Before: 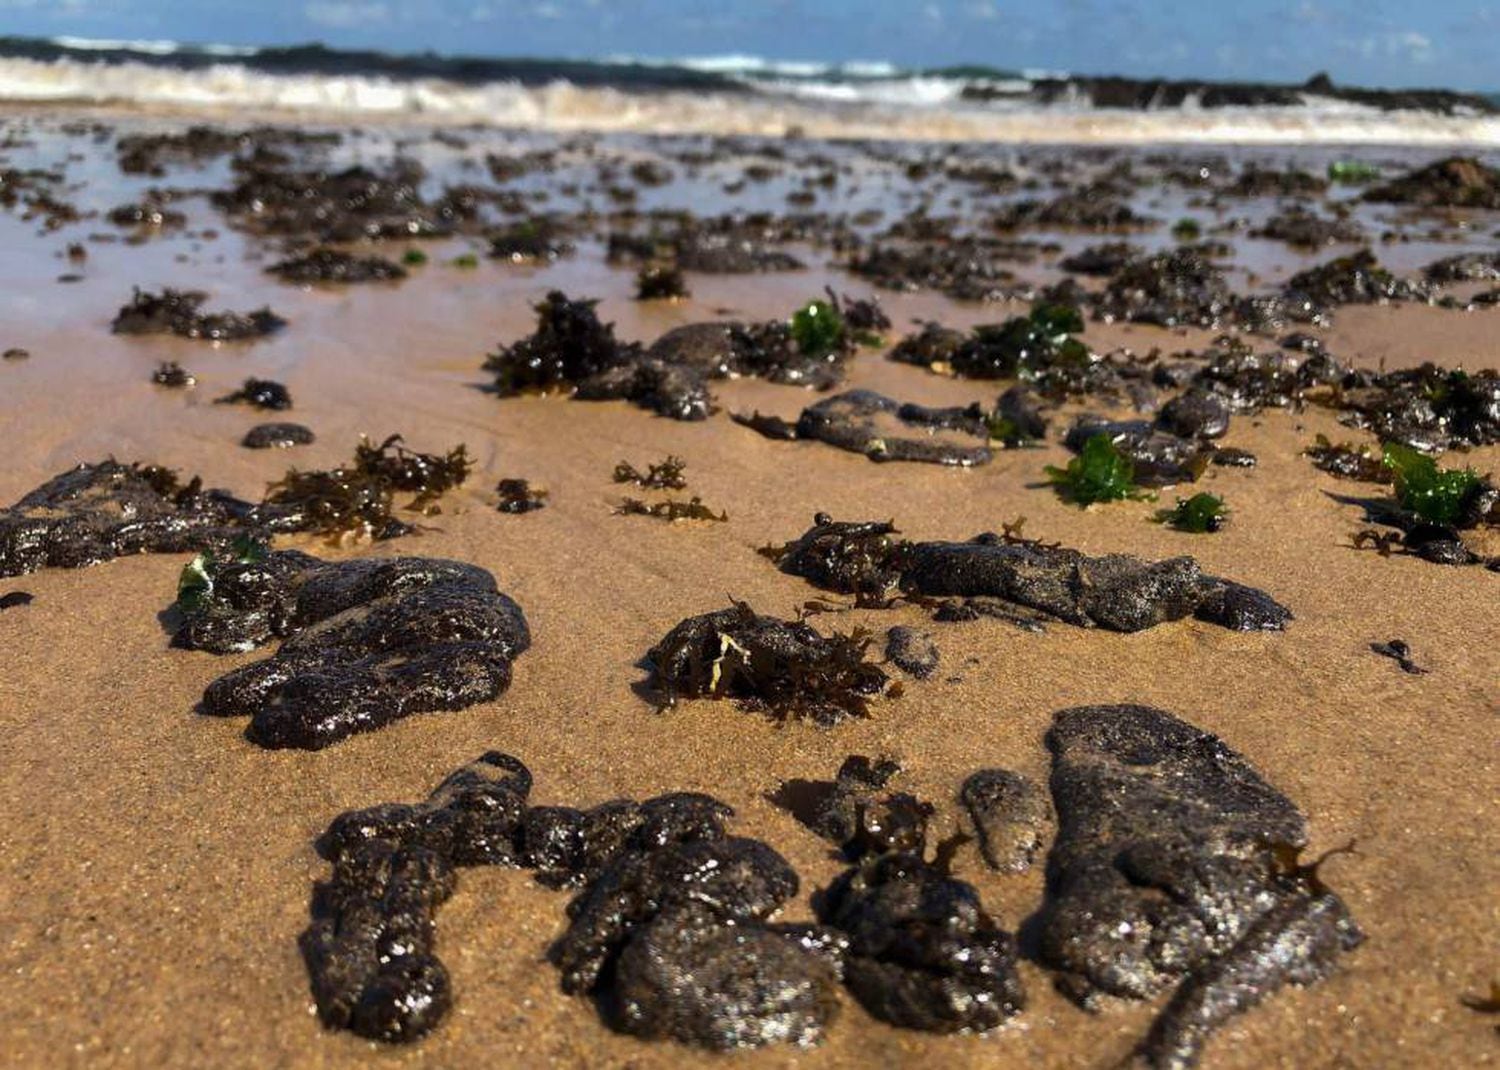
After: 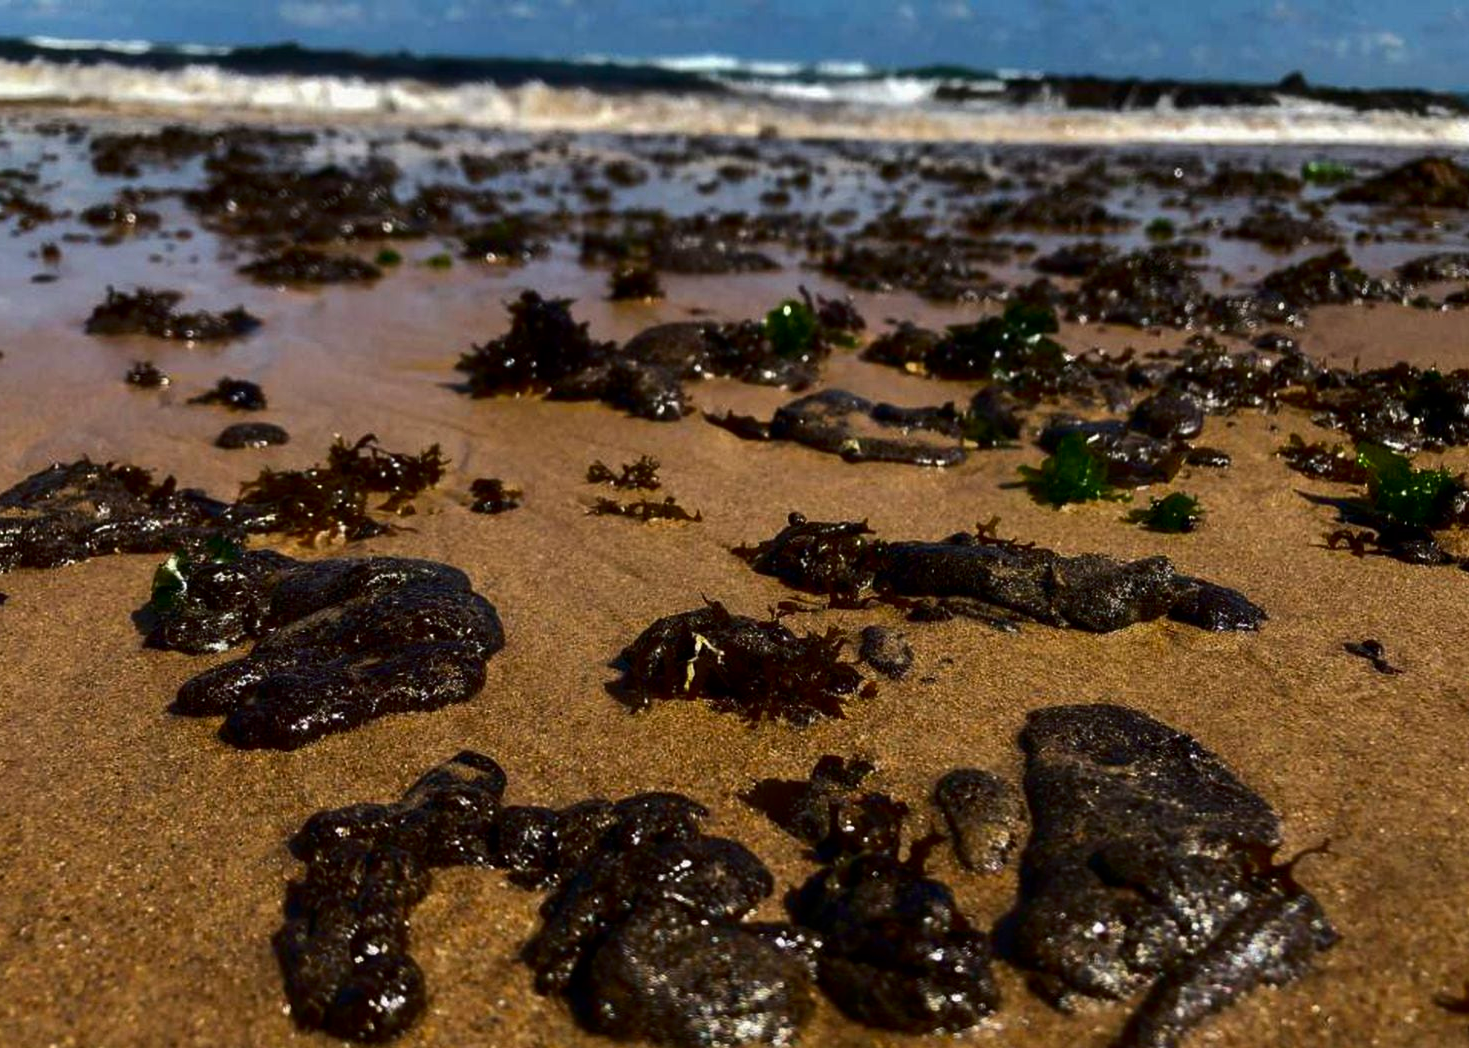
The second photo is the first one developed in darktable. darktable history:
crop: left 1.743%, right 0.268%, bottom 2.011%
contrast brightness saturation: contrast 0.1, brightness -0.26, saturation 0.14
